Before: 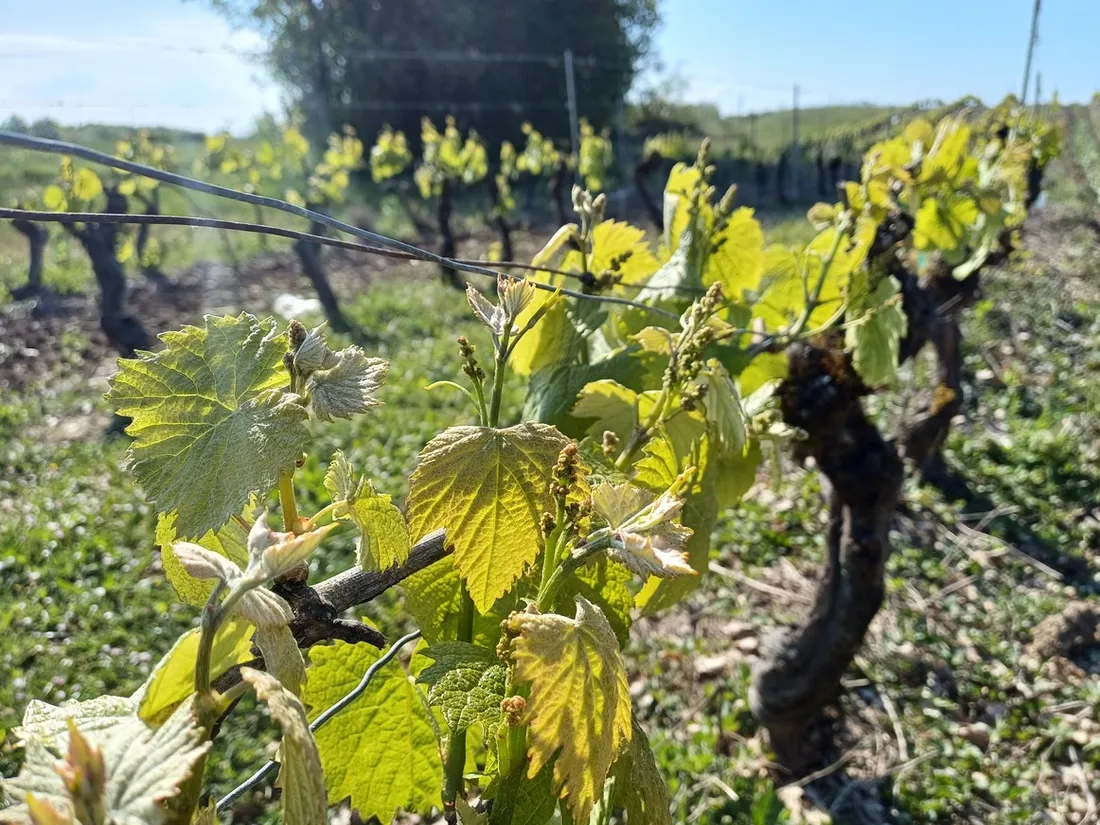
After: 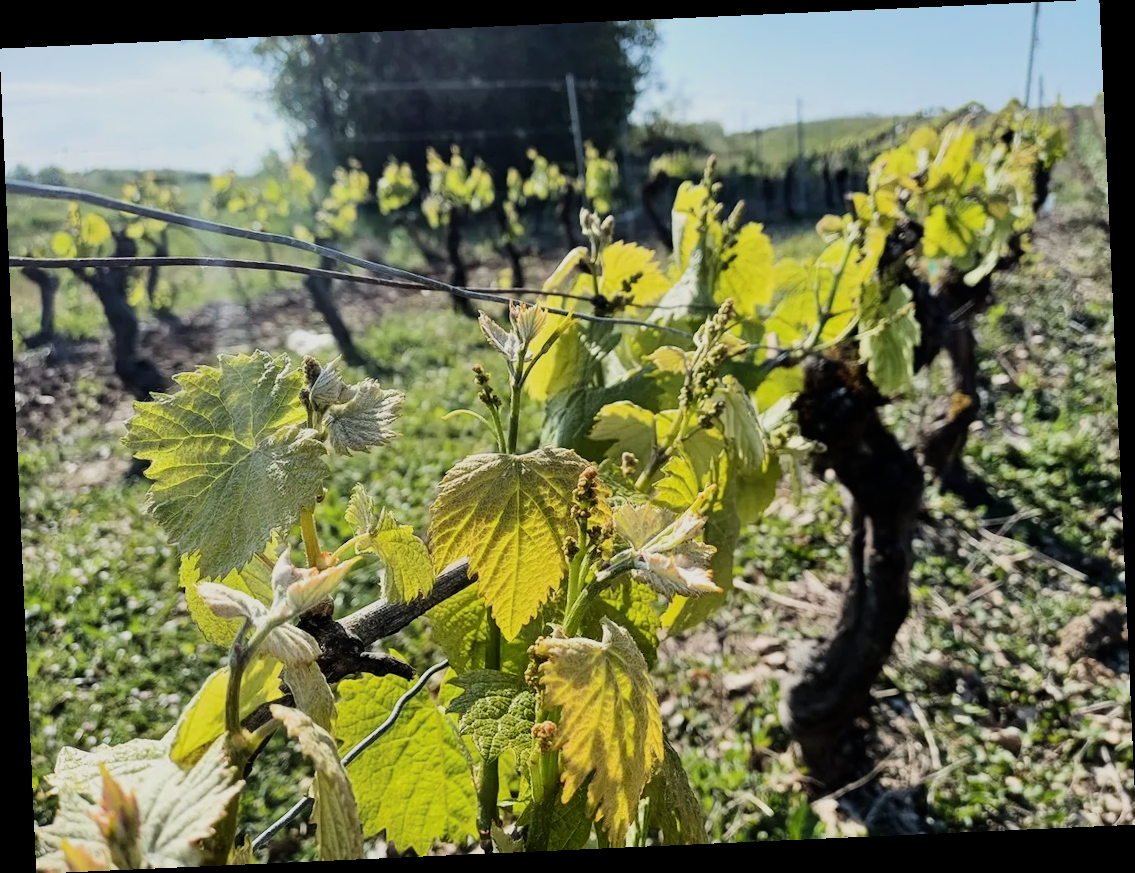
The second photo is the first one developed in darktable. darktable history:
rotate and perspective: rotation -2.56°, automatic cropping off
white balance: red 1.009, blue 0.985
filmic rgb: black relative exposure -7.5 EV, white relative exposure 5 EV, hardness 3.31, contrast 1.3, contrast in shadows safe
